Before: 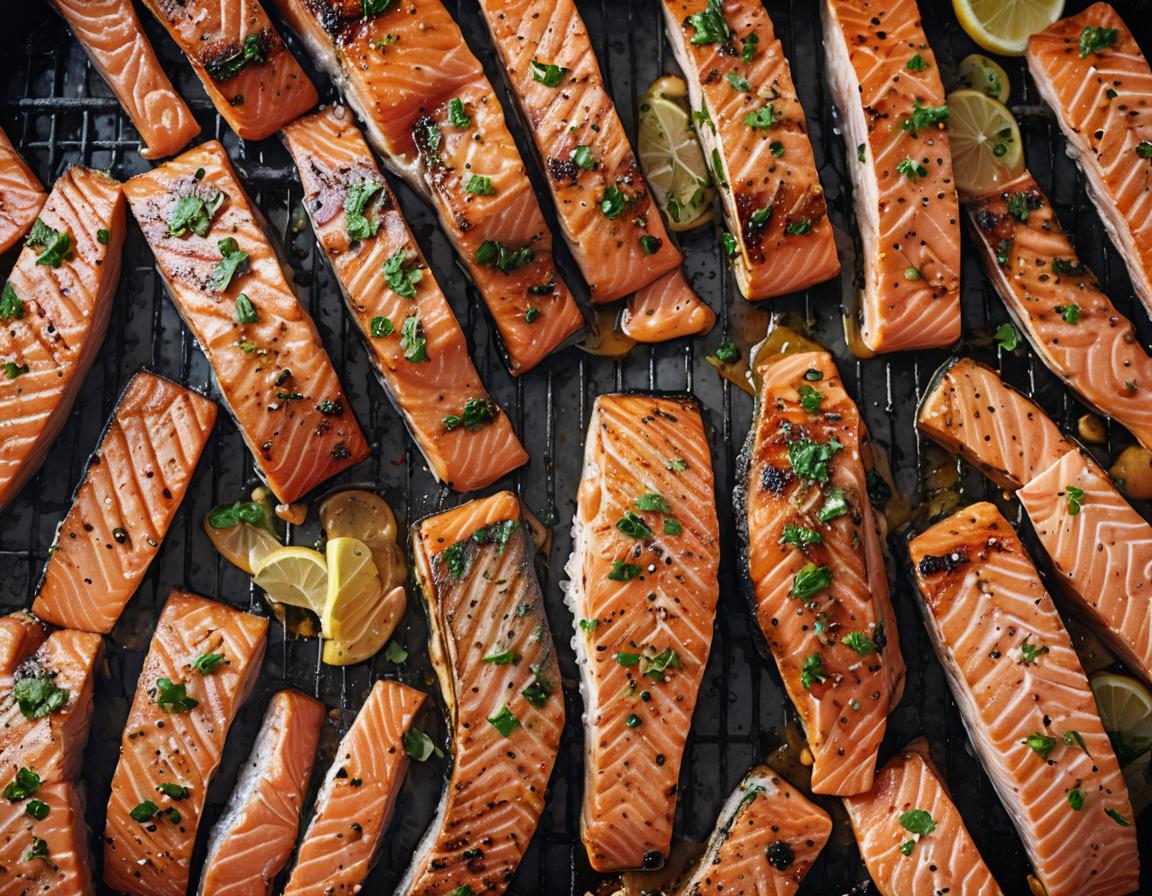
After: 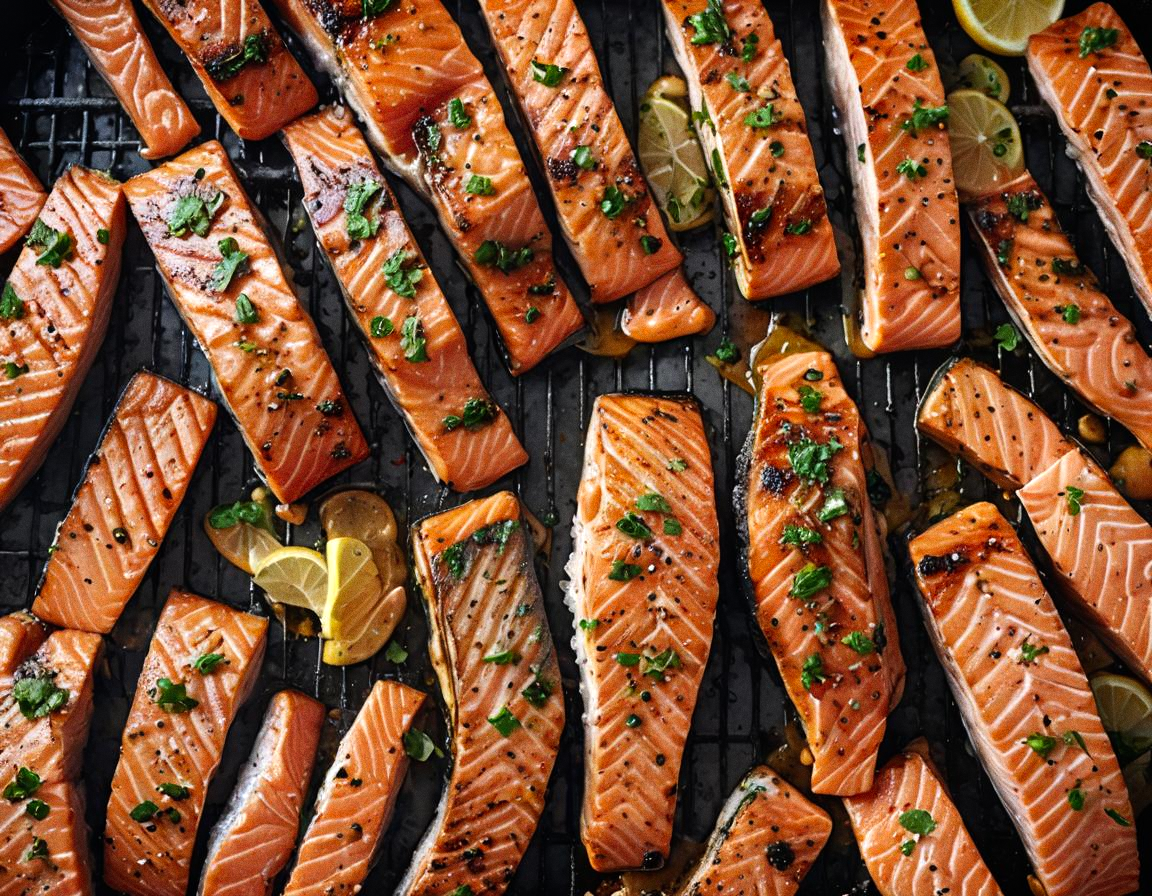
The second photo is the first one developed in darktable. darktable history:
grain: coarseness 0.09 ISO
color balance: contrast 10%
